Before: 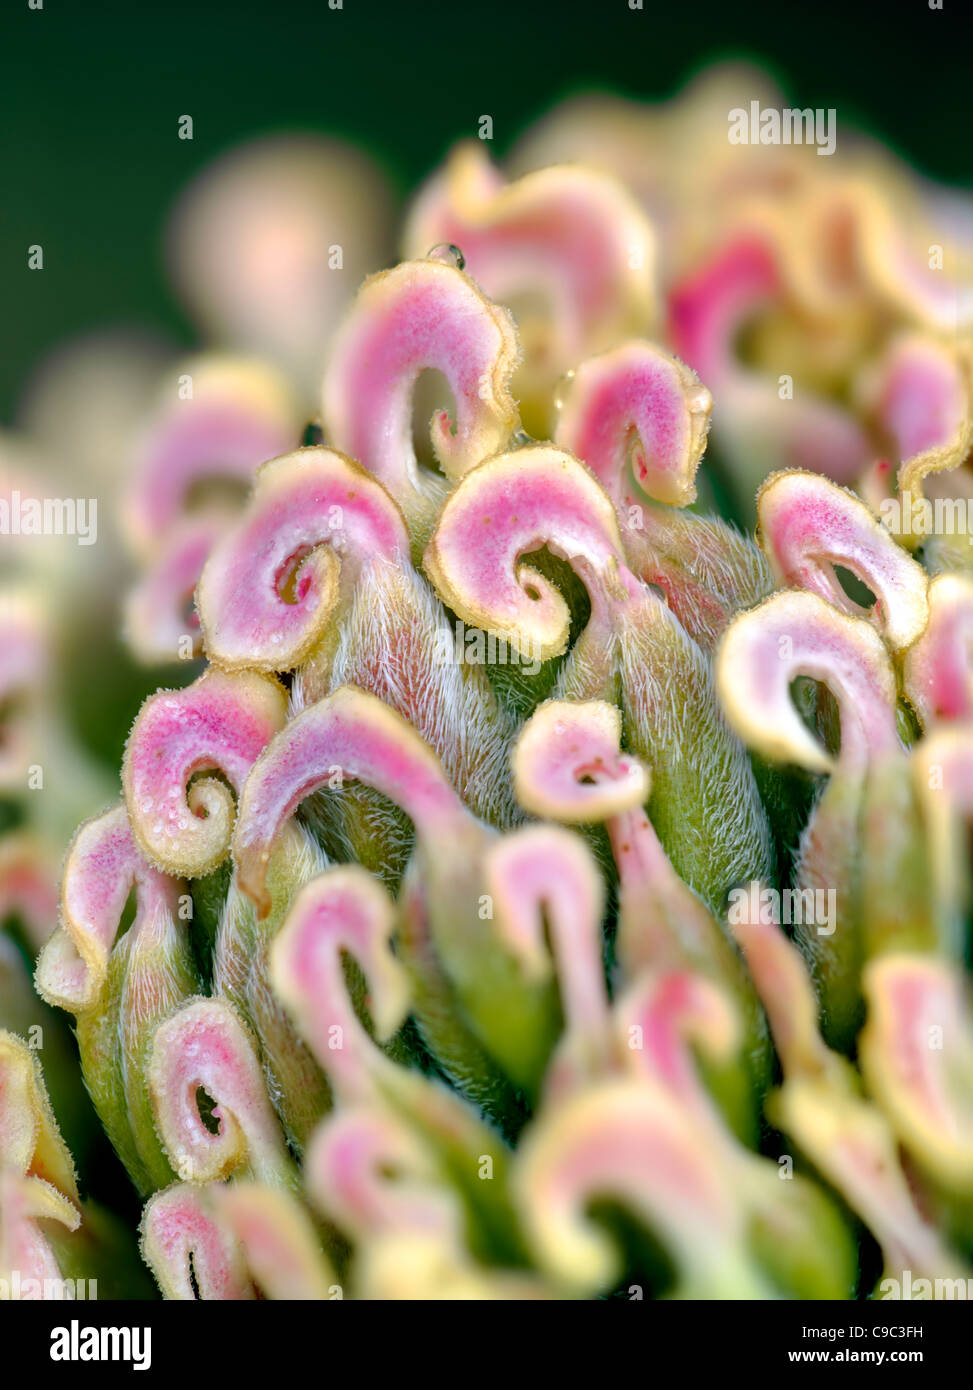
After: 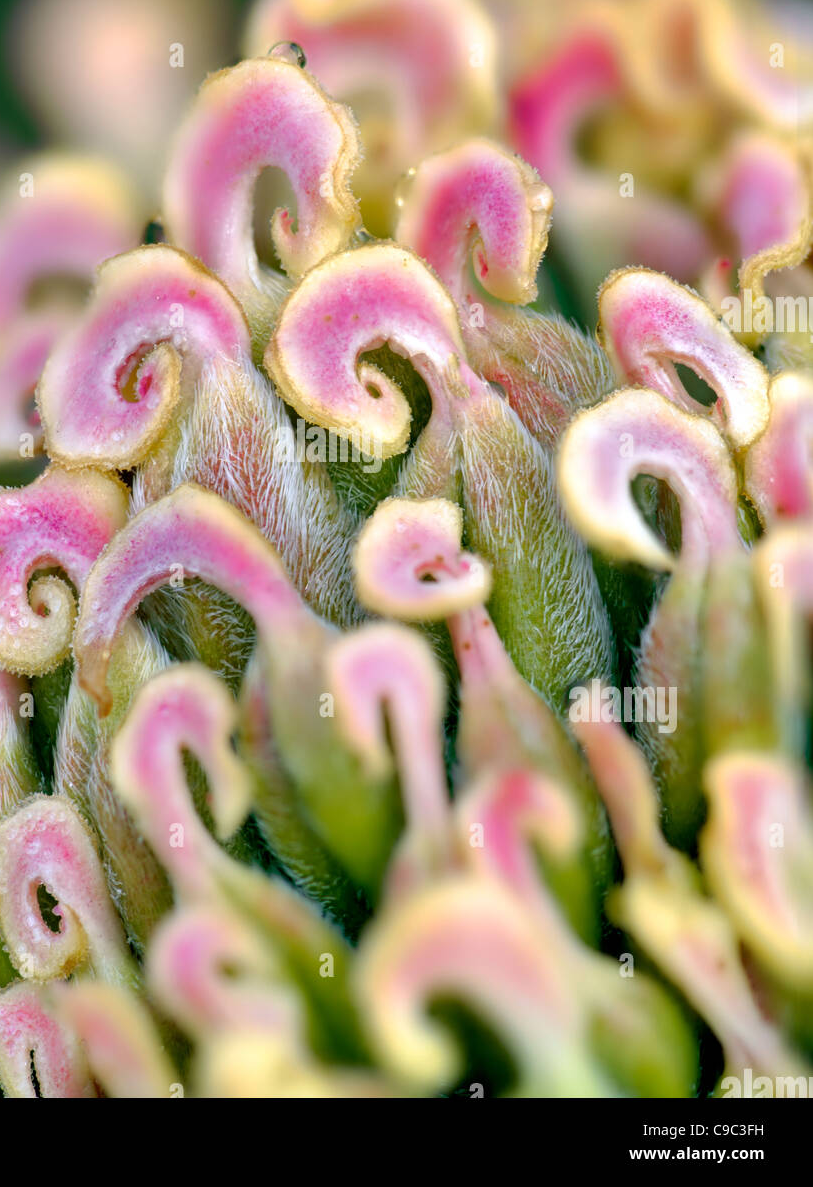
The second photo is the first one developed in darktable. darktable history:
crop: left 16.439%, top 14.536%
